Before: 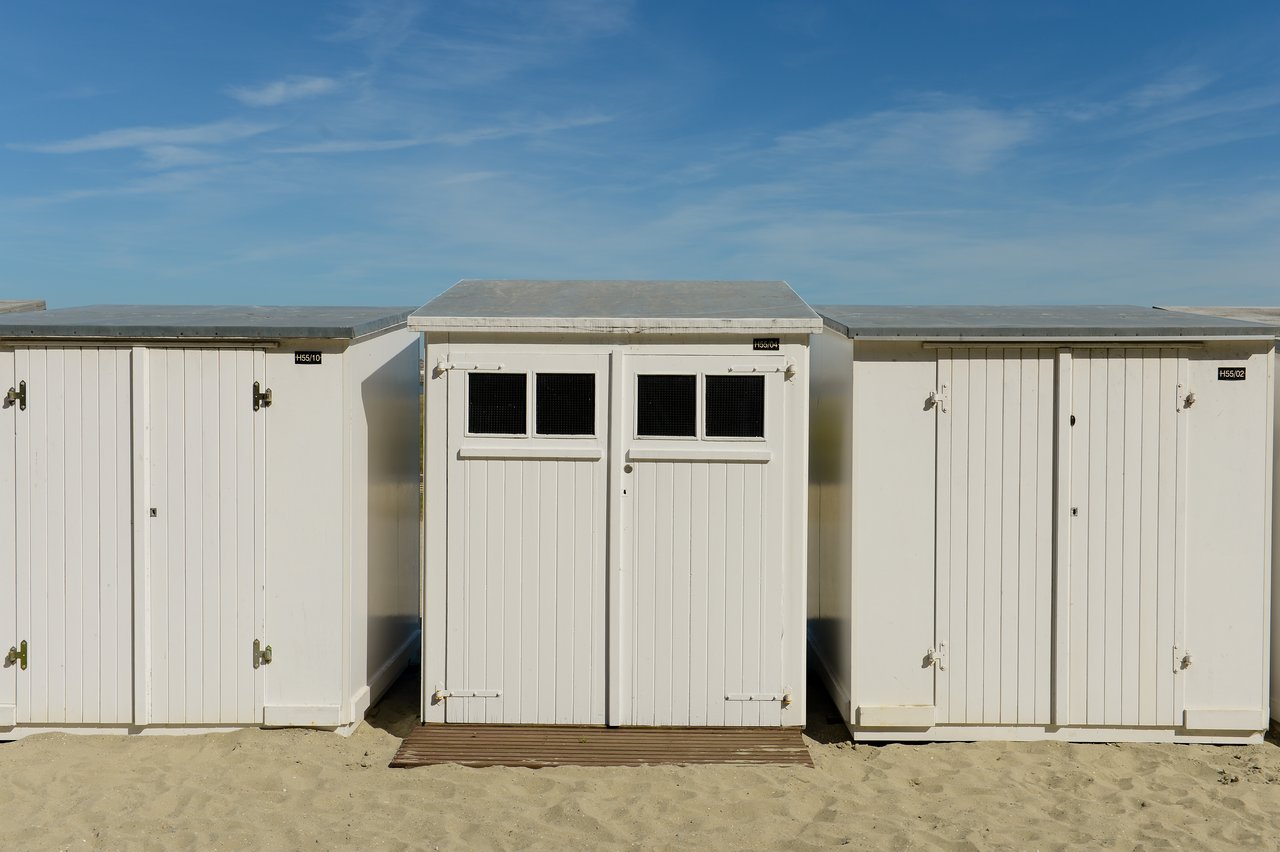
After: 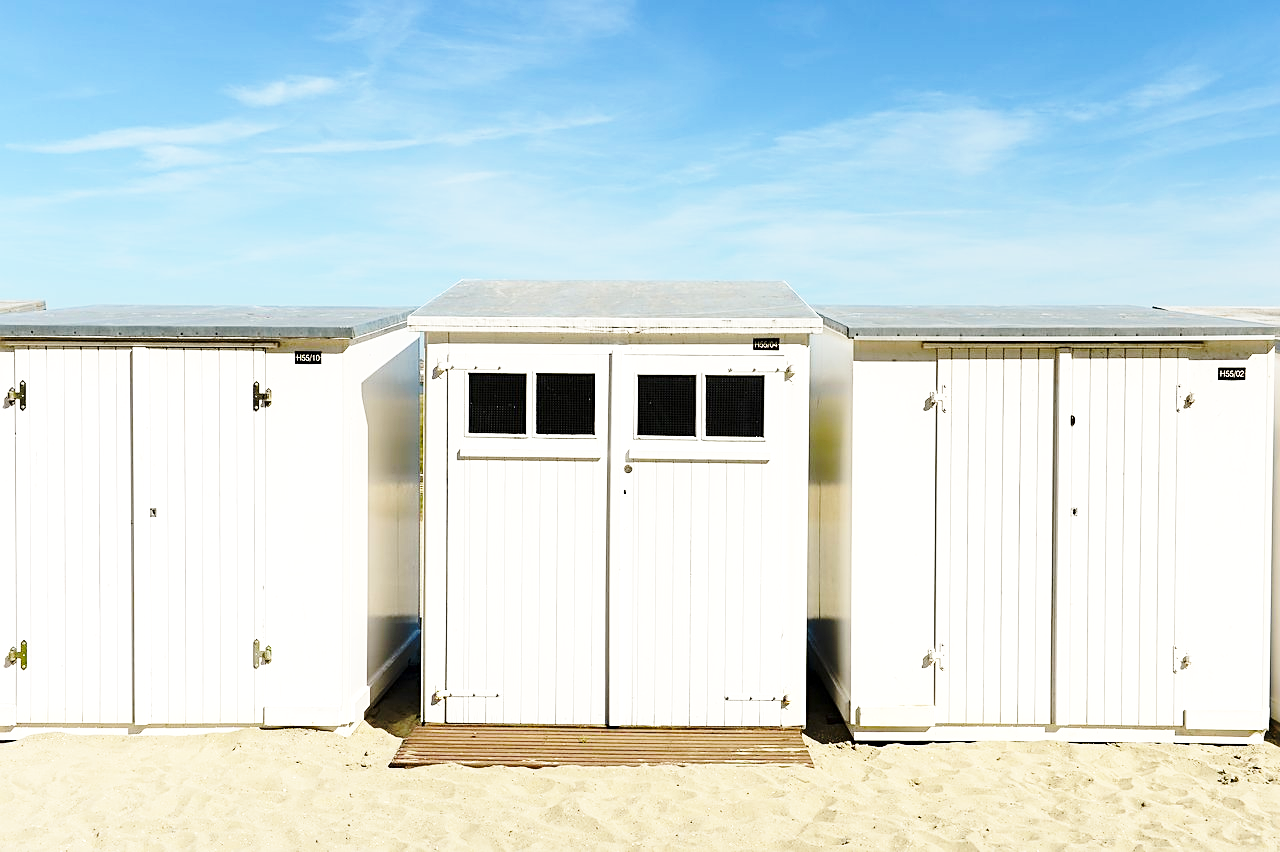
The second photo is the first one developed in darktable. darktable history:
base curve: curves: ch0 [(0, 0) (0.032, 0.037) (0.105, 0.228) (0.435, 0.76) (0.856, 0.983) (1, 1)], preserve colors none
sharpen: on, module defaults
exposure: exposure 0.661 EV, compensate highlight preservation false
